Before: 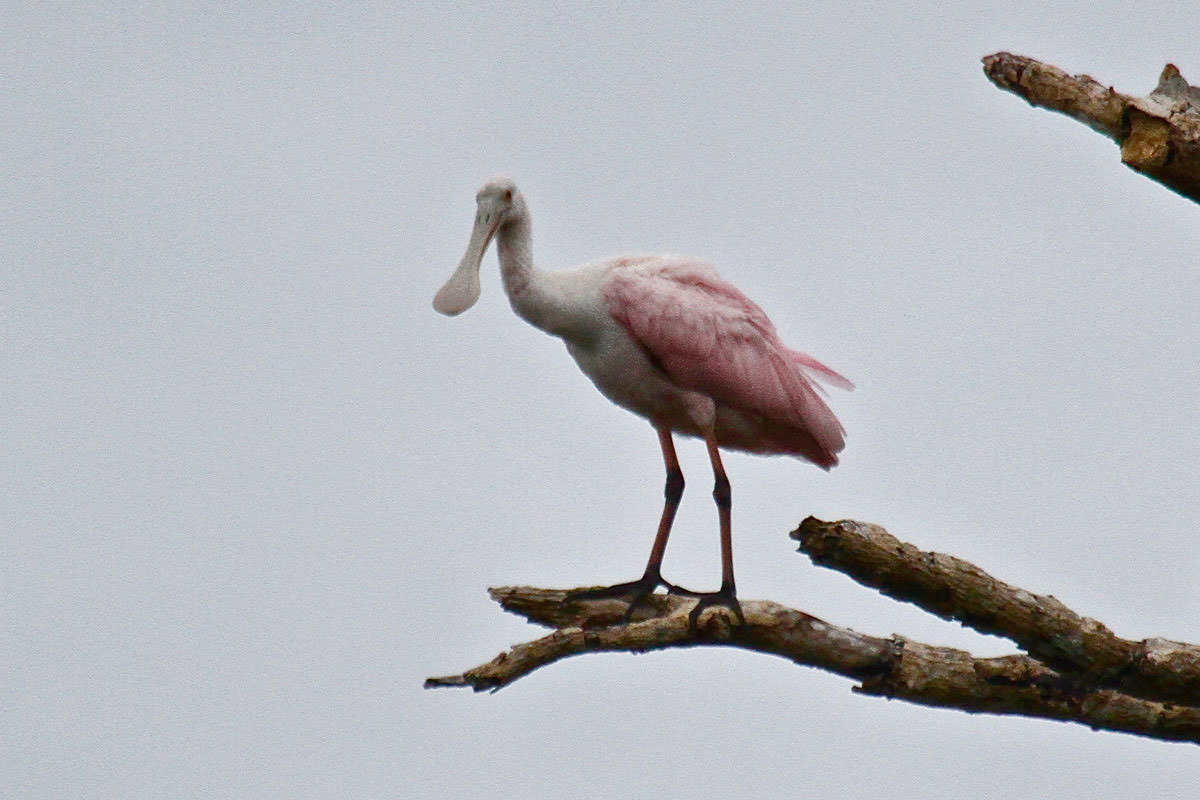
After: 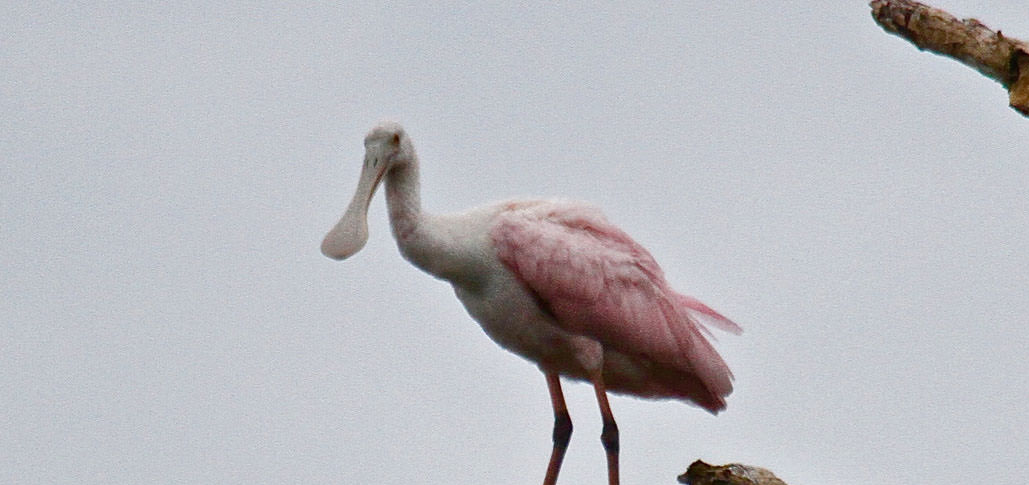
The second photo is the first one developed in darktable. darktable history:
crop and rotate: left 9.341%, top 7.118%, right 4.891%, bottom 32.178%
